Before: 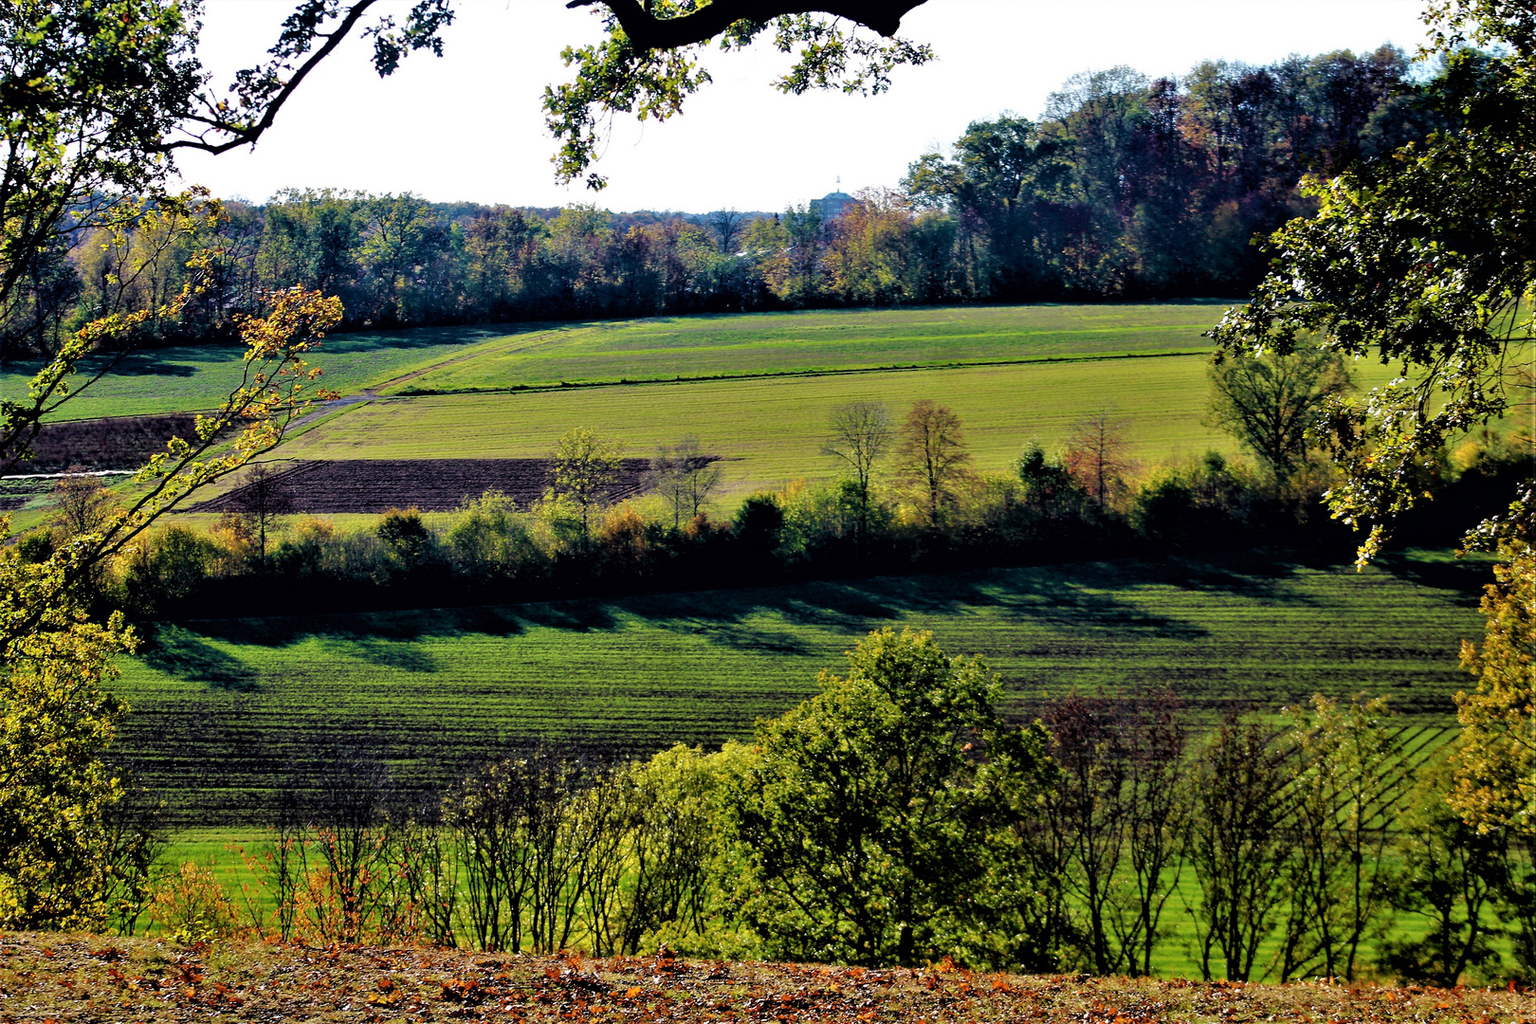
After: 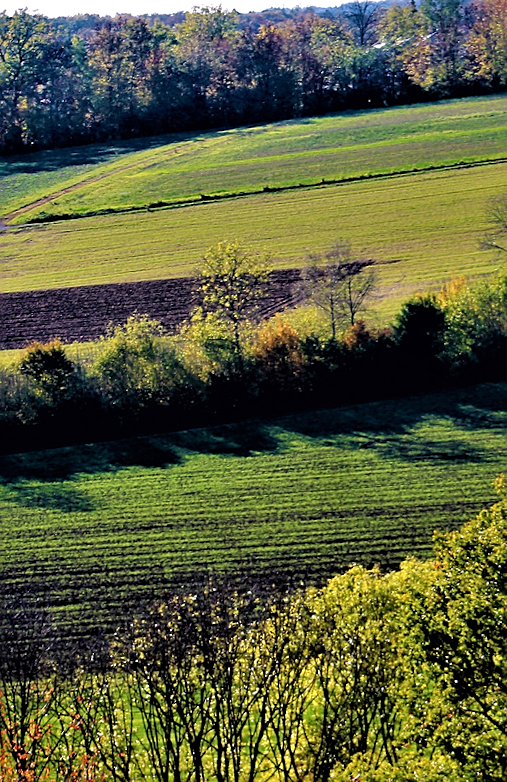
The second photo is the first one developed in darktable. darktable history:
crop and rotate: left 21.77%, top 18.528%, right 44.676%, bottom 2.997%
sharpen: on, module defaults
exposure: exposure 0.127 EV, compensate highlight preservation false
rotate and perspective: rotation -4.57°, crop left 0.054, crop right 0.944, crop top 0.087, crop bottom 0.914
white balance: red 1.05, blue 1.072
